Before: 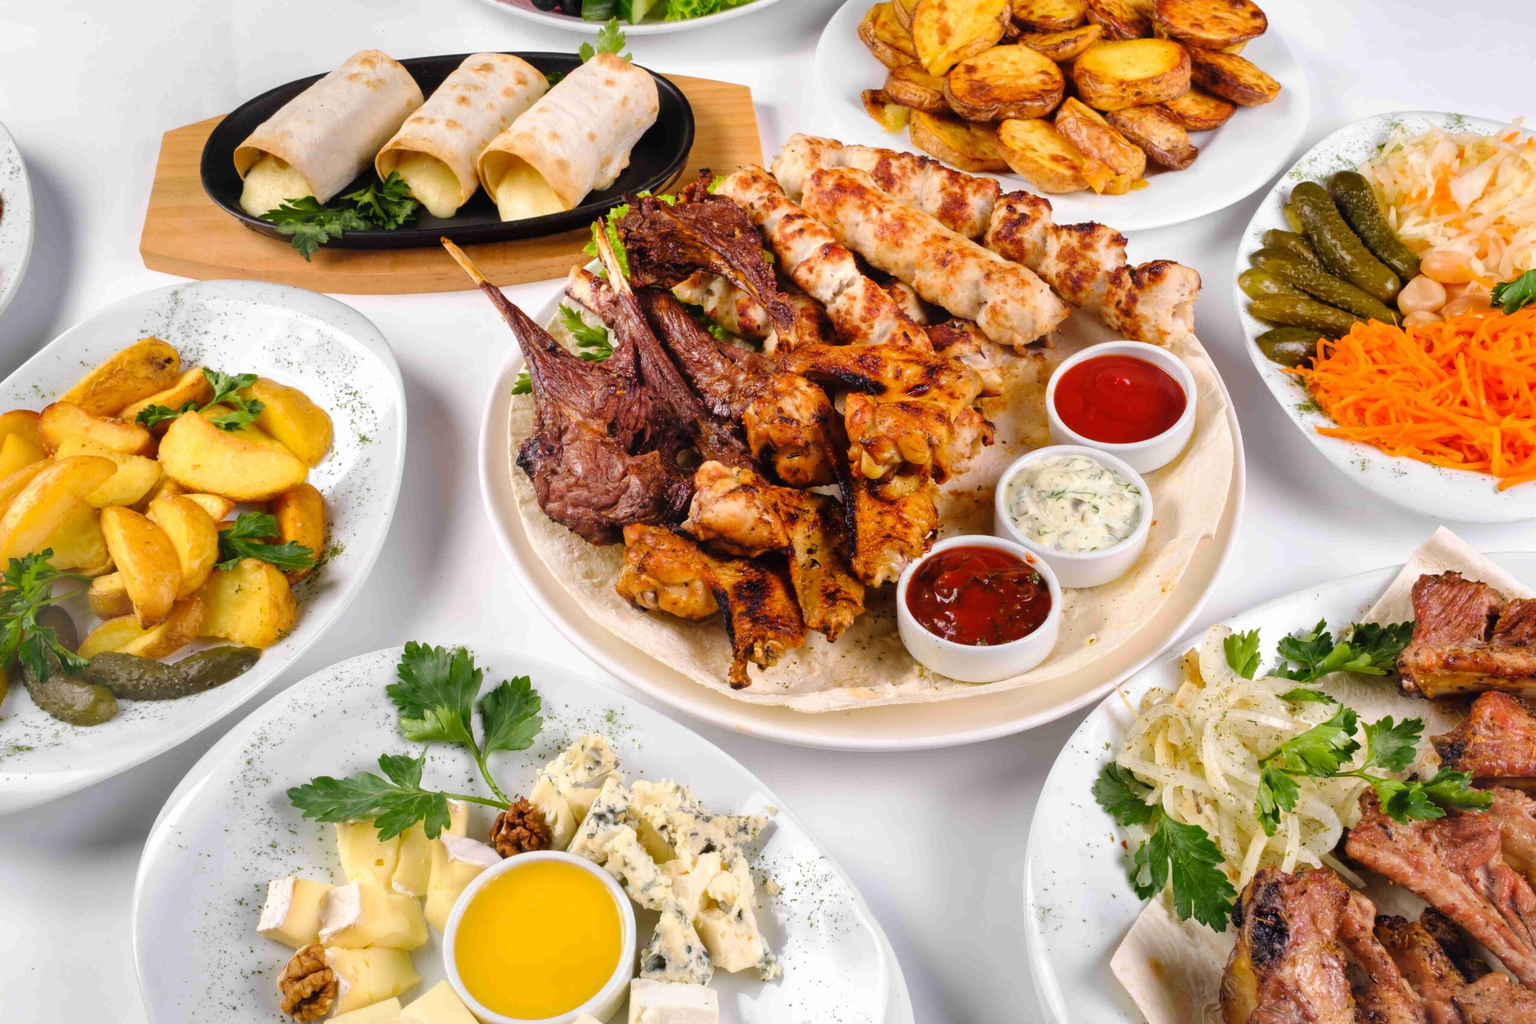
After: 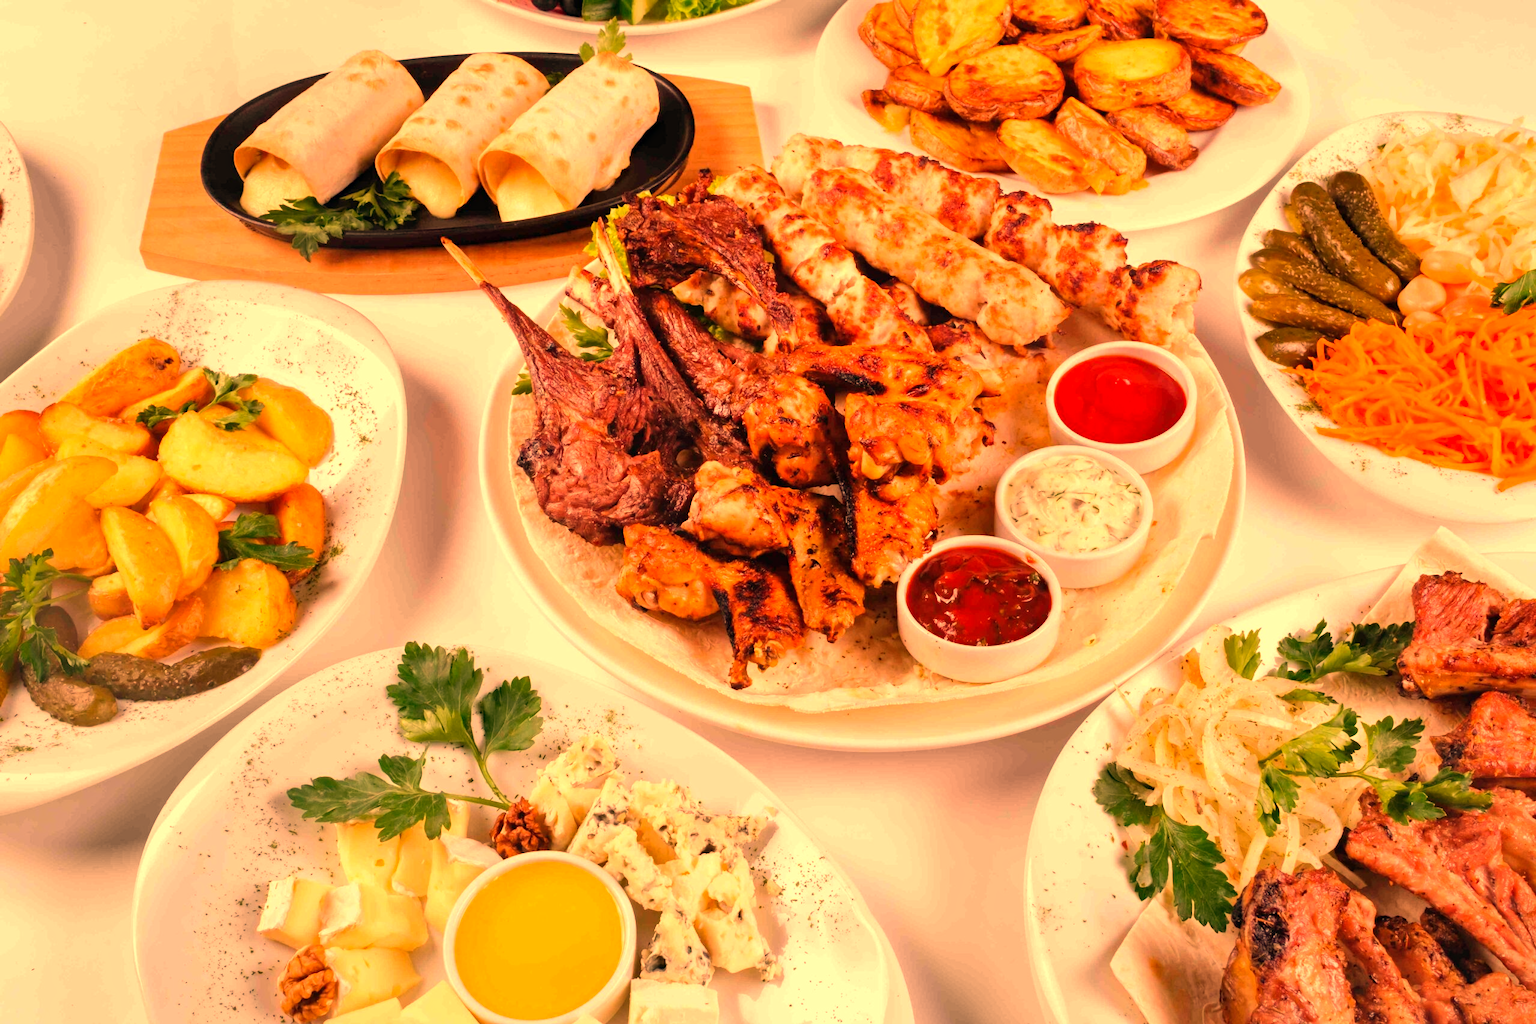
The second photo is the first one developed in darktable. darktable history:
haze removal: compatibility mode true, adaptive false
white balance: red 1.467, blue 0.684
tone equalizer: on, module defaults
